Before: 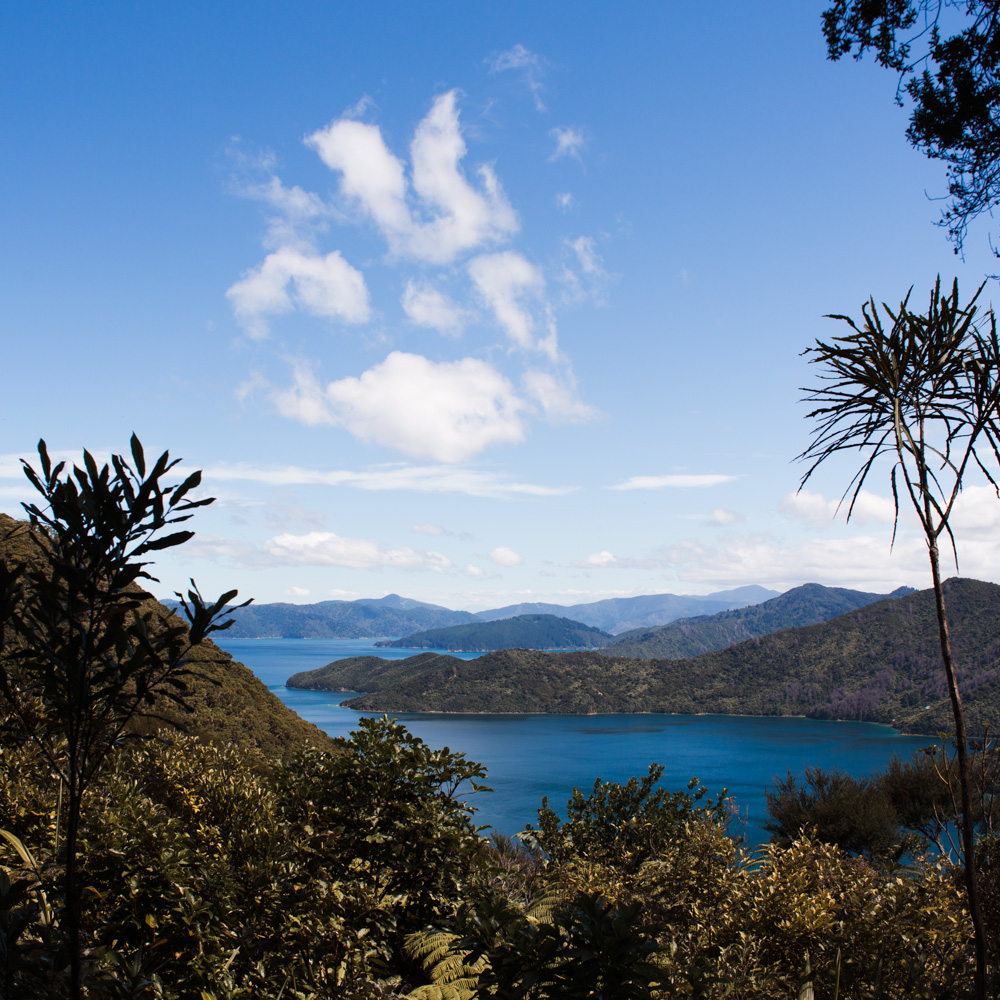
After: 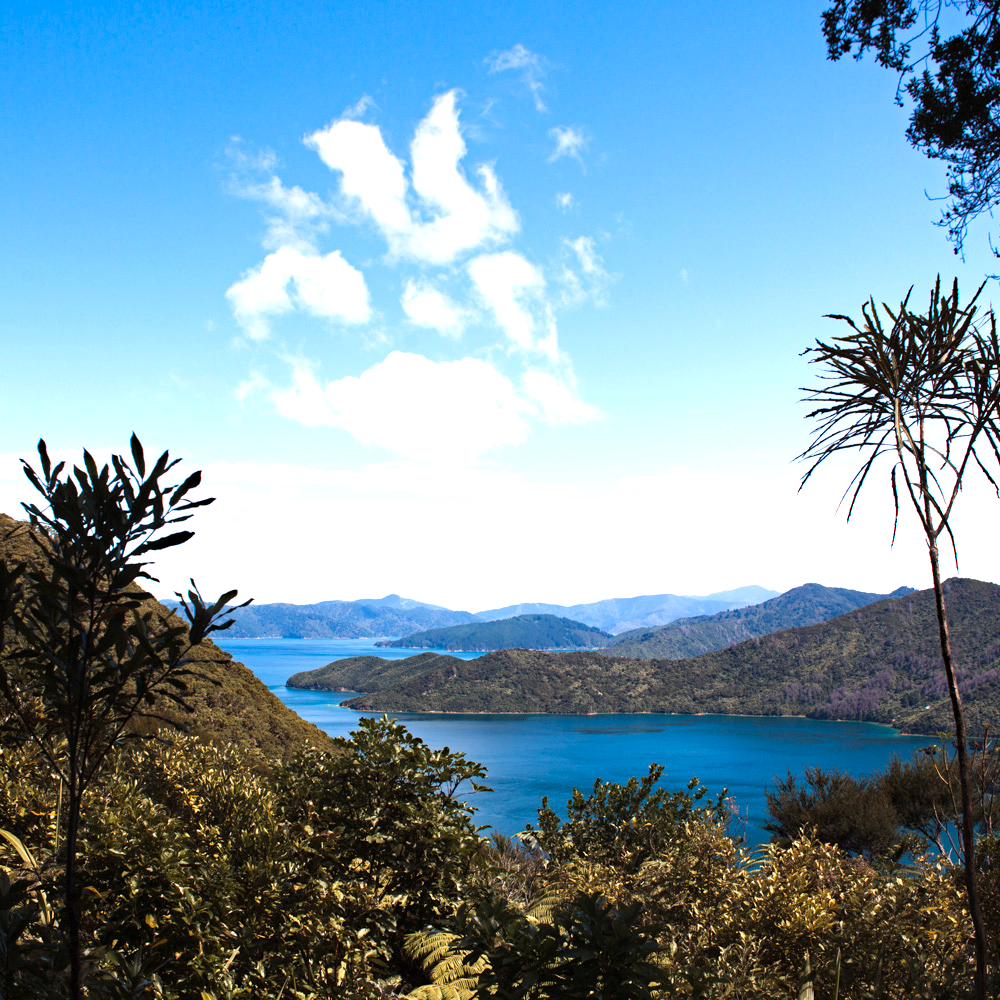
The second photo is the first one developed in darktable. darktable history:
rotate and perspective: automatic cropping off
exposure: black level correction 0, exposure 0.95 EV, compensate exposure bias true, compensate highlight preservation false
haze removal: strength 0.29, distance 0.25, compatibility mode true, adaptive false
